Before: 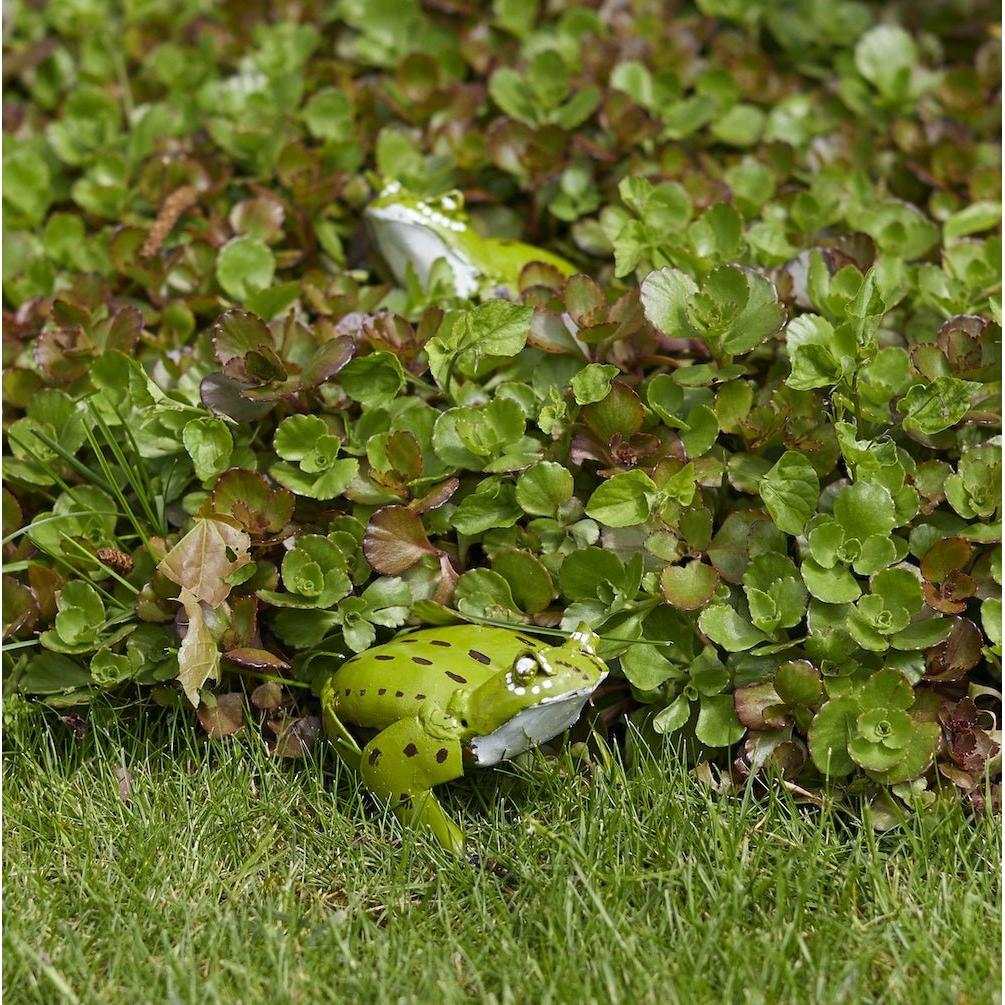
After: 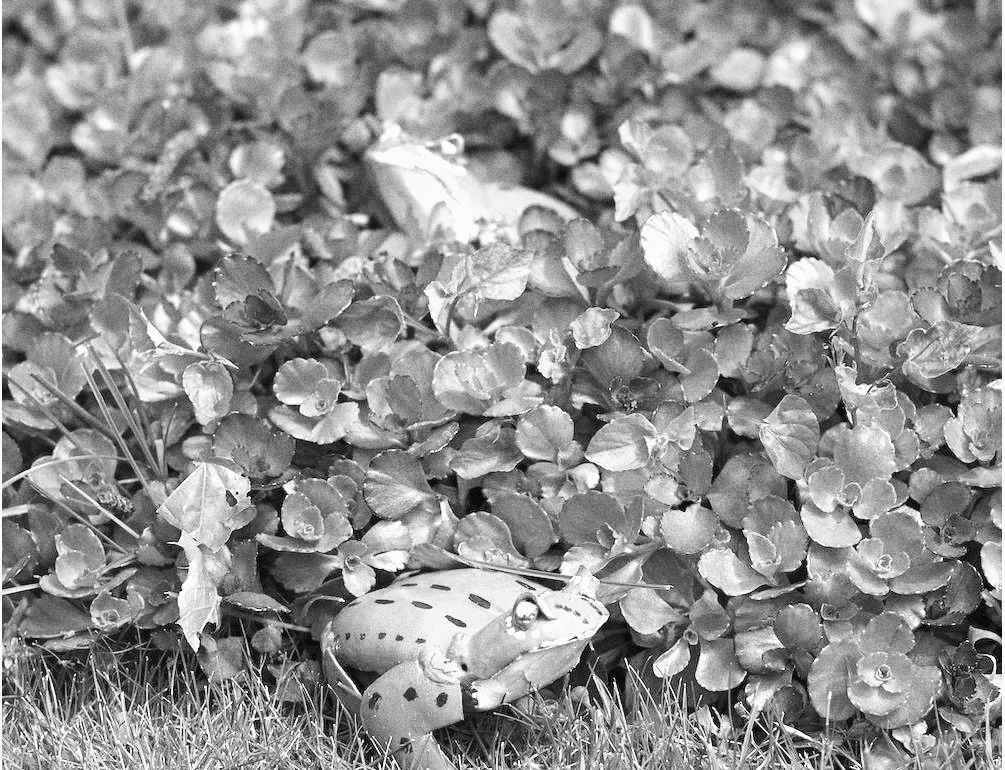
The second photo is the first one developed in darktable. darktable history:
exposure: black level correction 0, exposure 1.1 EV, compensate exposure bias true, compensate highlight preservation false
crop: top 5.667%, bottom 17.637%
tone curve: curves: ch0 [(0, 0.013) (0.036, 0.035) (0.274, 0.288) (0.504, 0.536) (0.844, 0.84) (1, 0.97)]; ch1 [(0, 0) (0.389, 0.403) (0.462, 0.48) (0.499, 0.5) (0.522, 0.534) (0.567, 0.588) (0.626, 0.645) (0.749, 0.781) (1, 1)]; ch2 [(0, 0) (0.457, 0.486) (0.5, 0.501) (0.533, 0.539) (0.599, 0.6) (0.704, 0.732) (1, 1)], color space Lab, independent channels, preserve colors none
white balance: red 0.931, blue 1.11
grain: coarseness 0.09 ISO, strength 40%
velvia: strength 50%
monochrome: a 32, b 64, size 2.3
